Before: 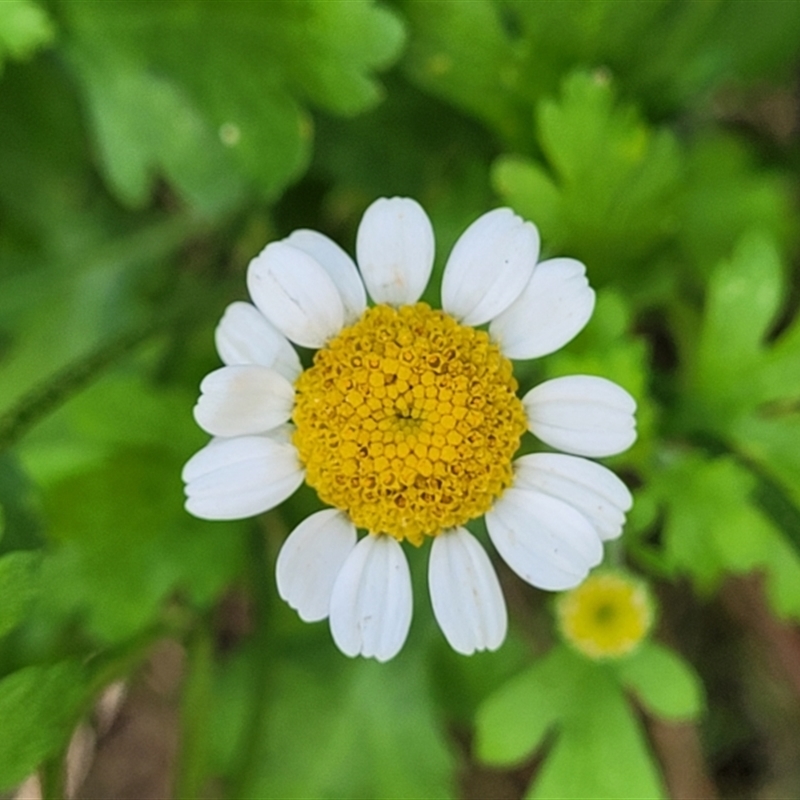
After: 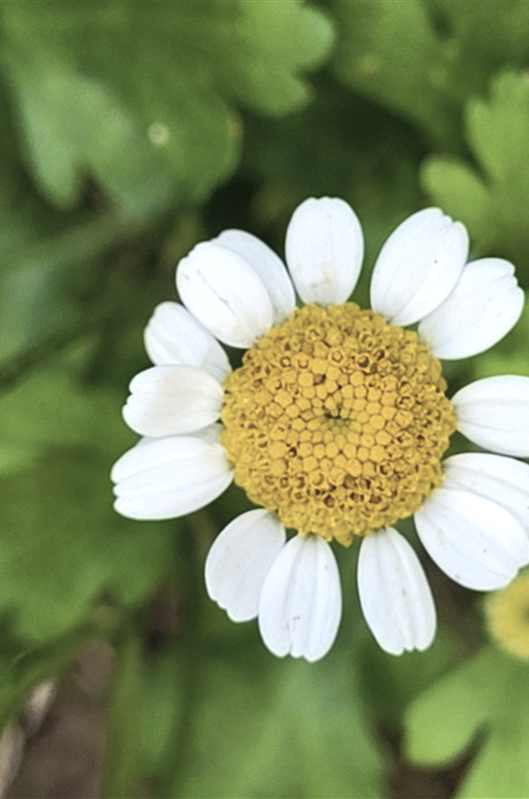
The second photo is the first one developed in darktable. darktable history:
local contrast: mode bilateral grid, contrast 99, coarseness 99, detail 92%, midtone range 0.2
color zones: curves: ch1 [(0, 0.292) (0.001, 0.292) (0.2, 0.264) (0.4, 0.248) (0.6, 0.248) (0.8, 0.264) (0.999, 0.292) (1, 0.292)]
color balance rgb: shadows lift › hue 85.02°, perceptual saturation grading › global saturation 29.97%, perceptual brilliance grading › highlights 12.998%, perceptual brilliance grading › mid-tones 8.76%, perceptual brilliance grading › shadows -17.195%
crop and rotate: left 8.906%, right 24.898%
